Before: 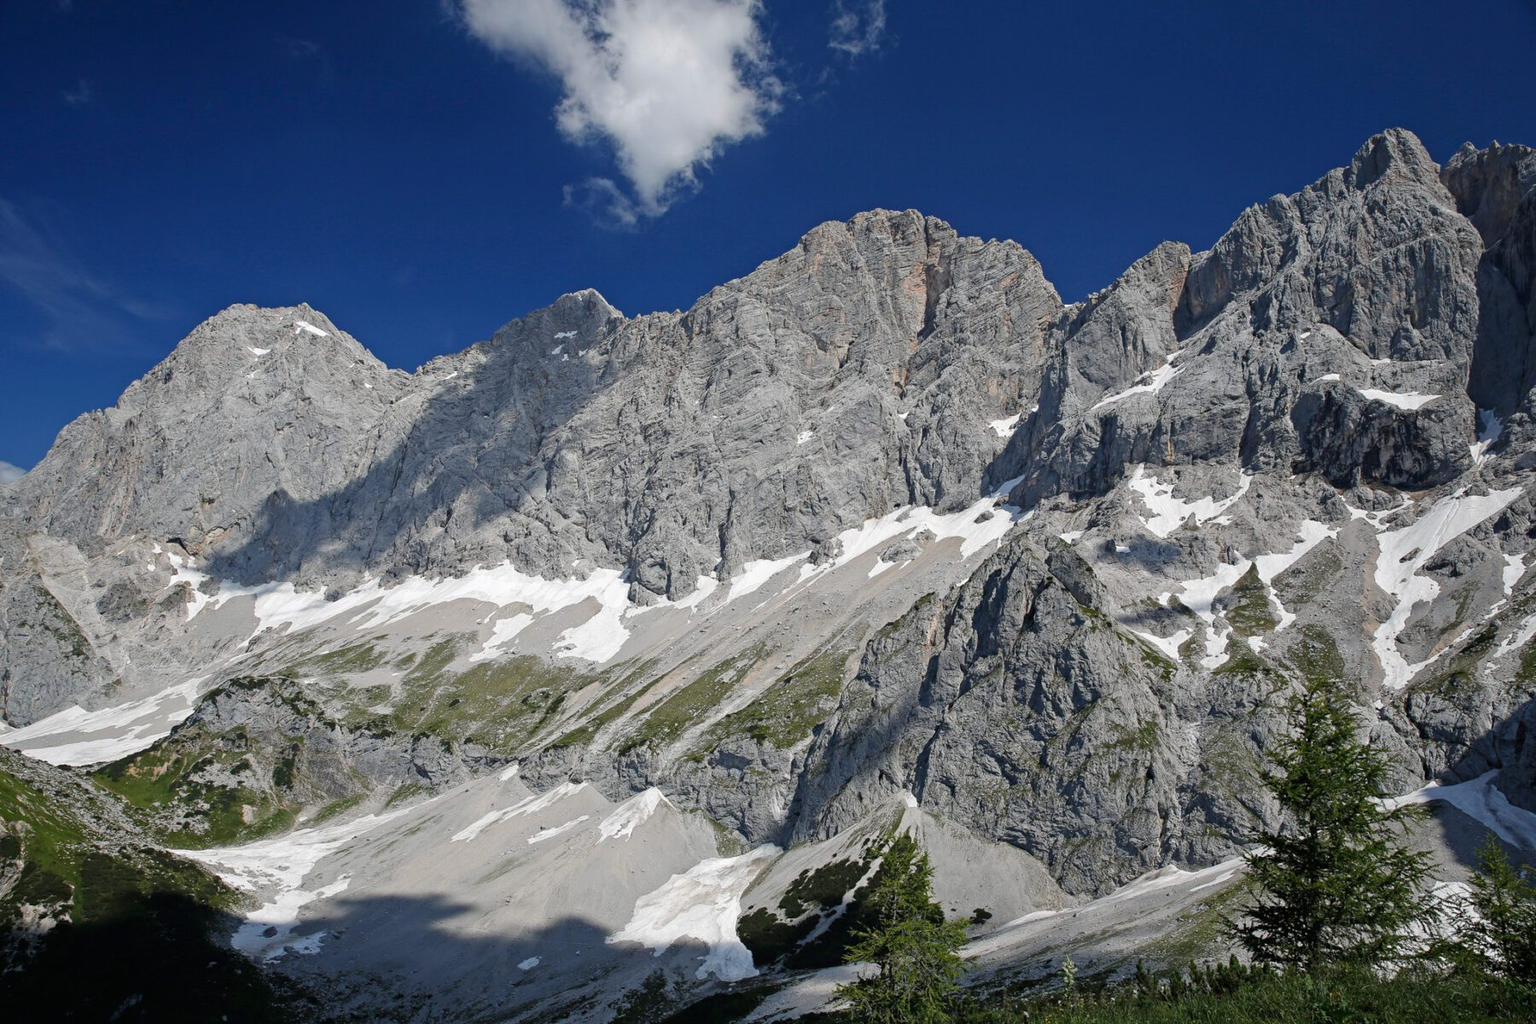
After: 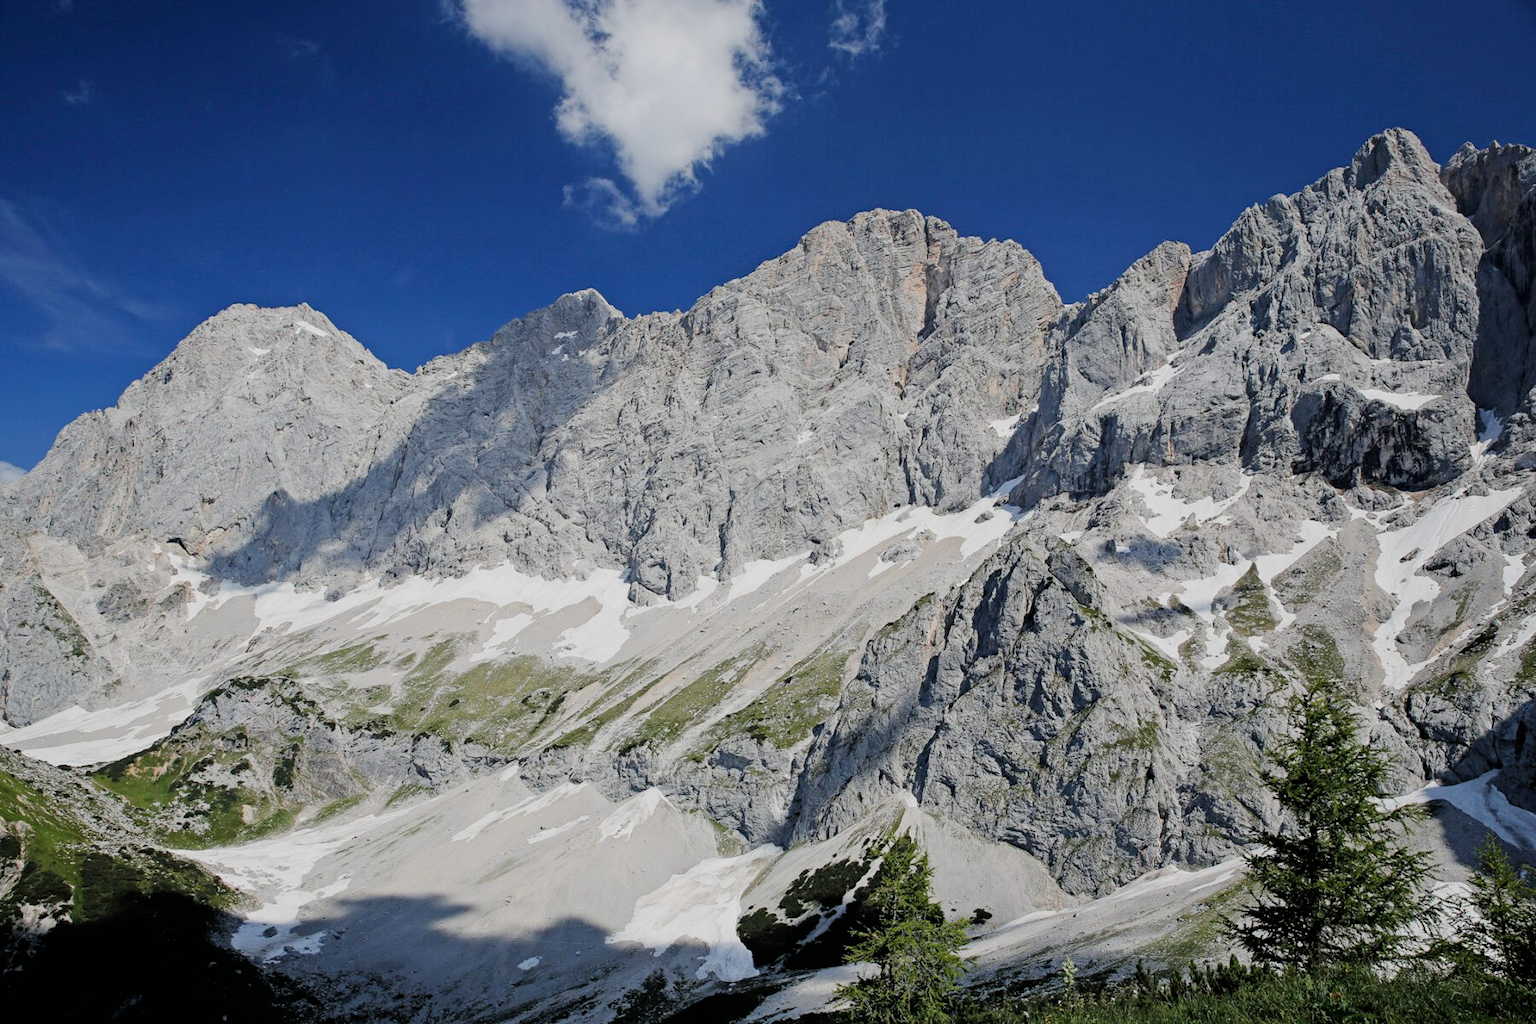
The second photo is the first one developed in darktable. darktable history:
filmic rgb: black relative exposure -6.9 EV, white relative exposure 5.85 EV, threshold 5.98 EV, hardness 2.71, enable highlight reconstruction true
exposure: black level correction 0, exposure 0.595 EV, compensate highlight preservation false
